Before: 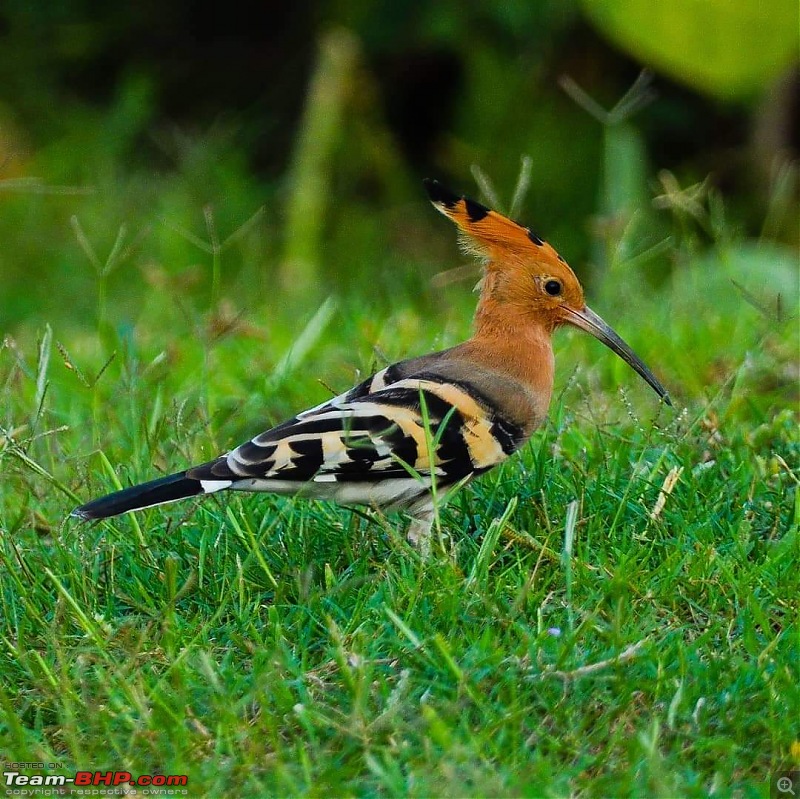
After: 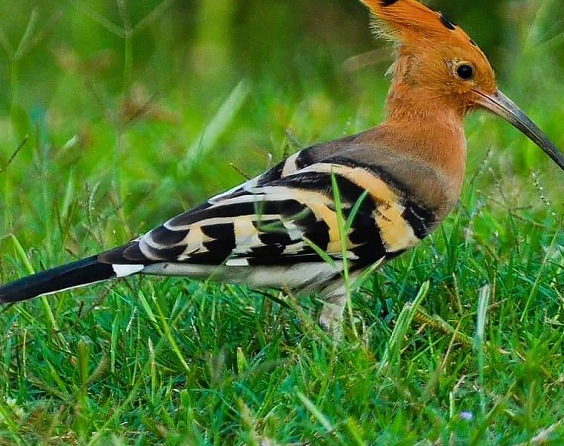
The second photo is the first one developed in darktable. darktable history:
tone equalizer: mask exposure compensation -0.515 EV
shadows and highlights: low approximation 0.01, soften with gaussian
crop: left 11.114%, top 27.119%, right 18.312%, bottom 17.05%
